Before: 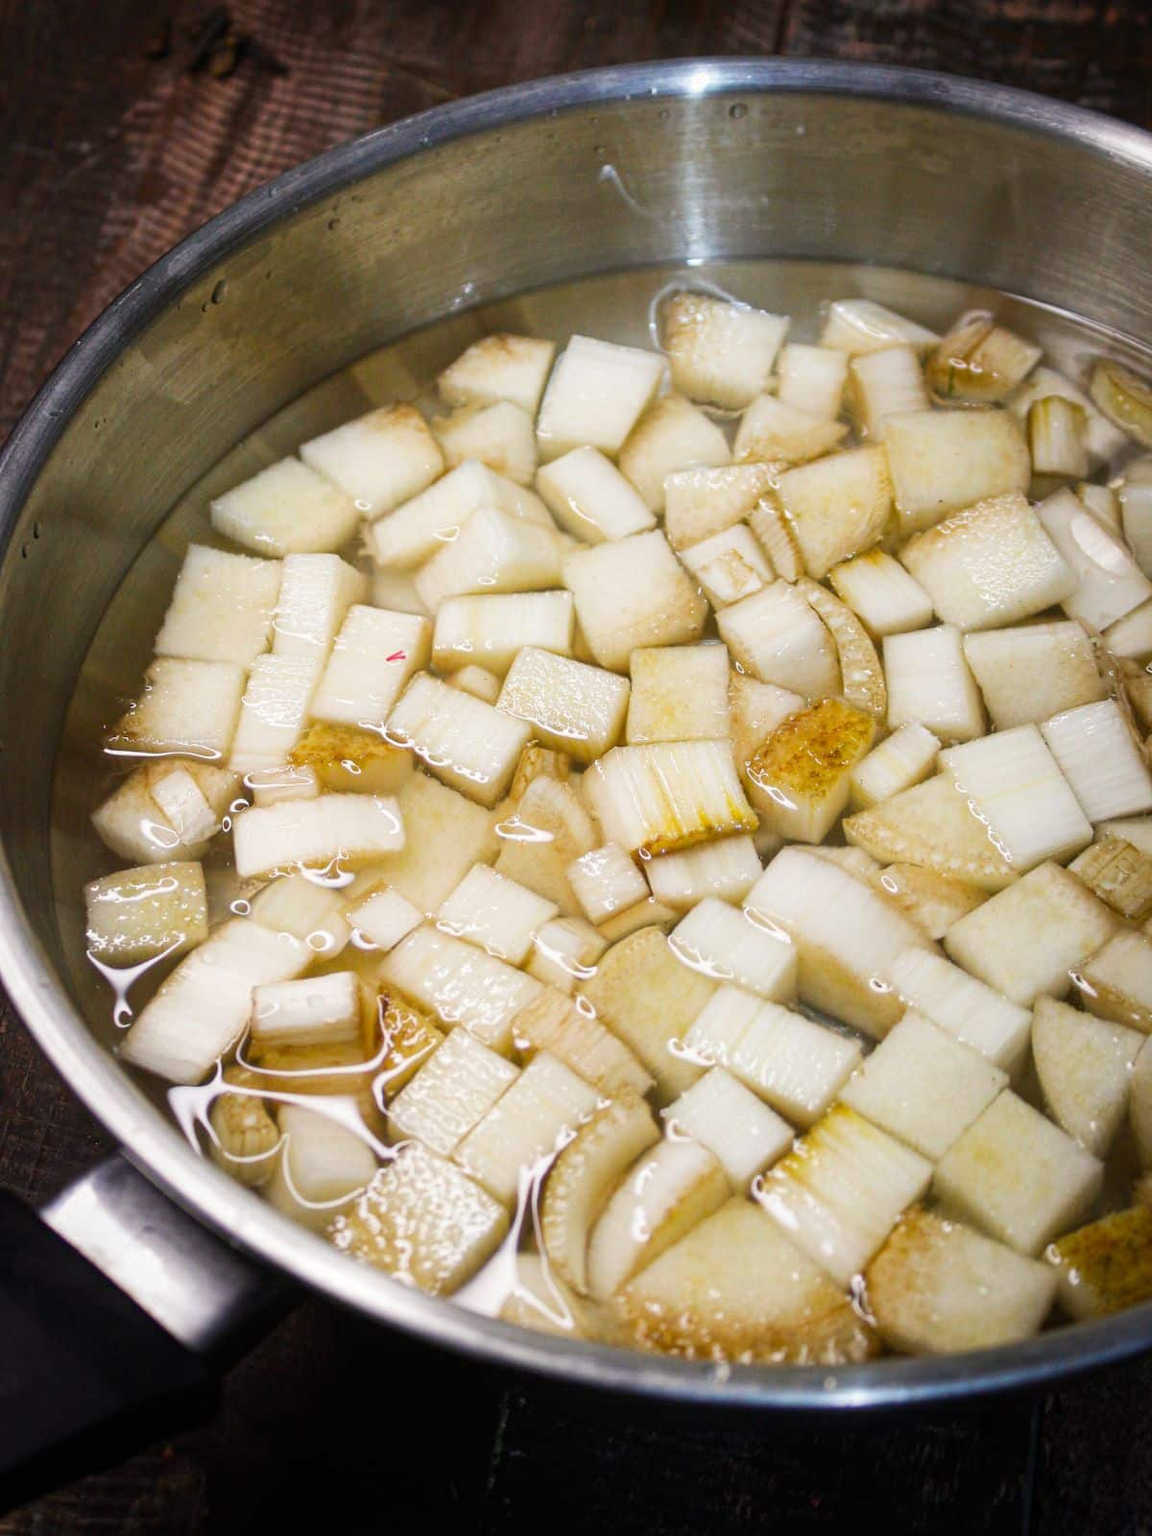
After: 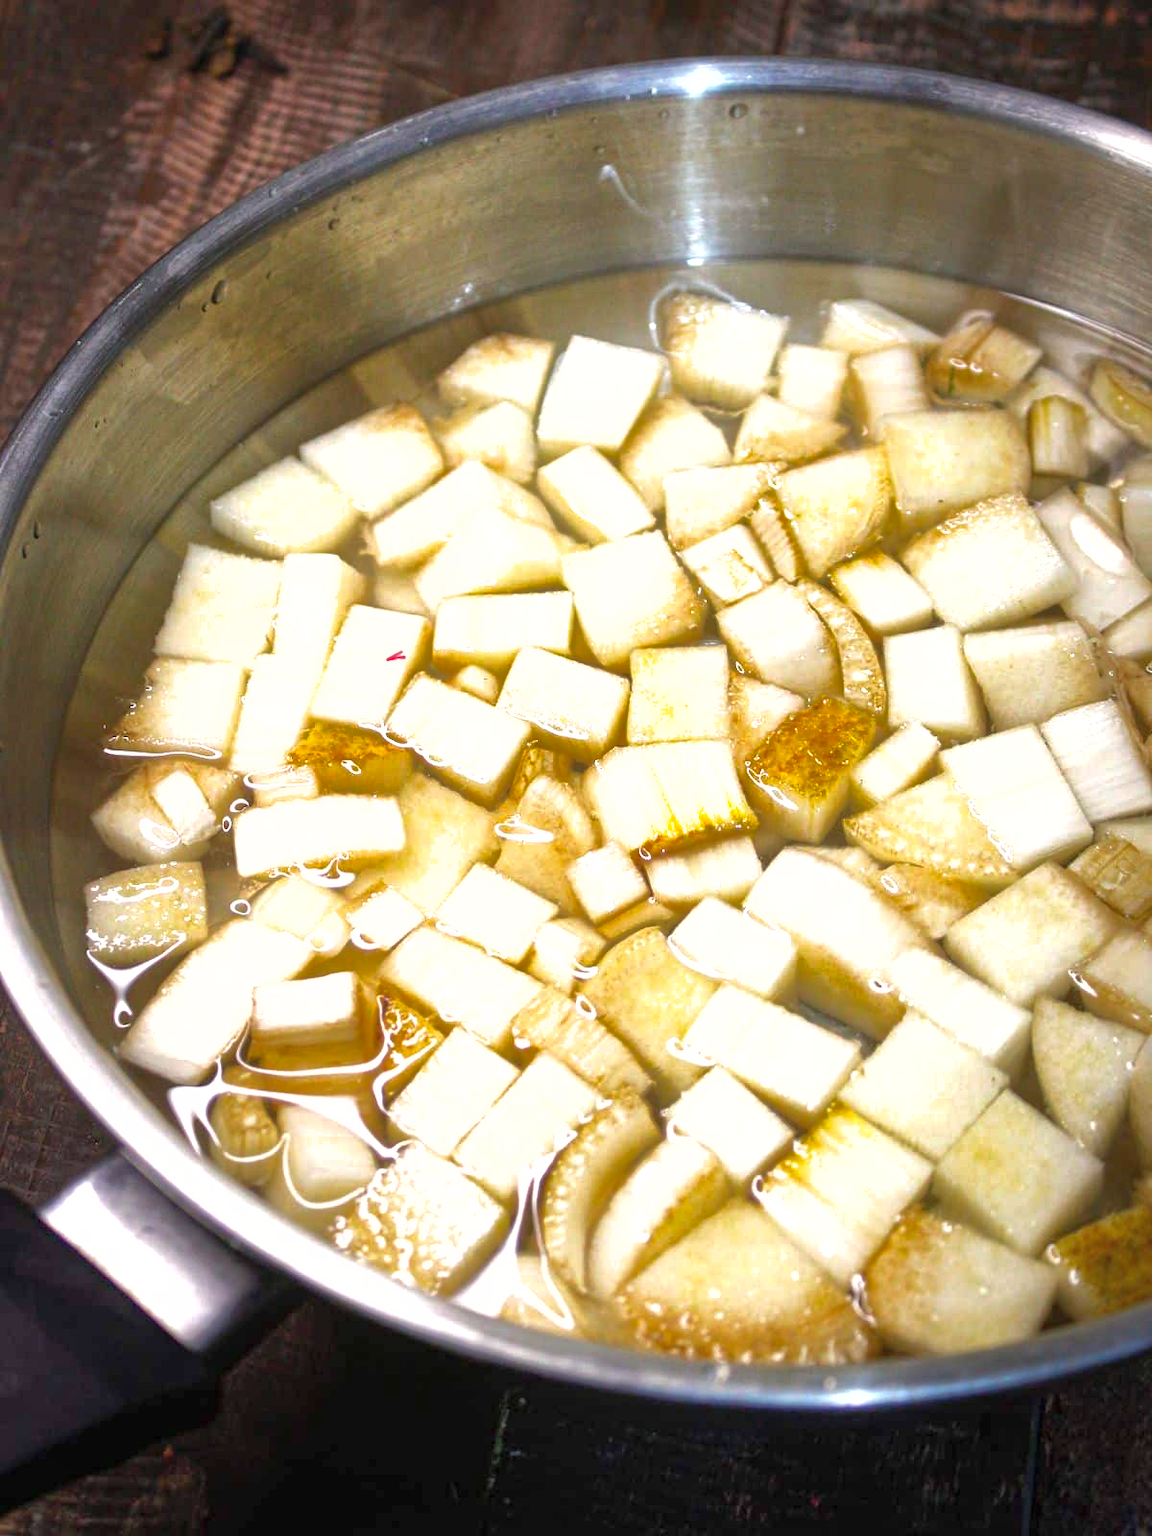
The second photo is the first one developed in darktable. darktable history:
shadows and highlights: on, module defaults
exposure: black level correction 0, exposure 0.7 EV, compensate exposure bias true, compensate highlight preservation false
